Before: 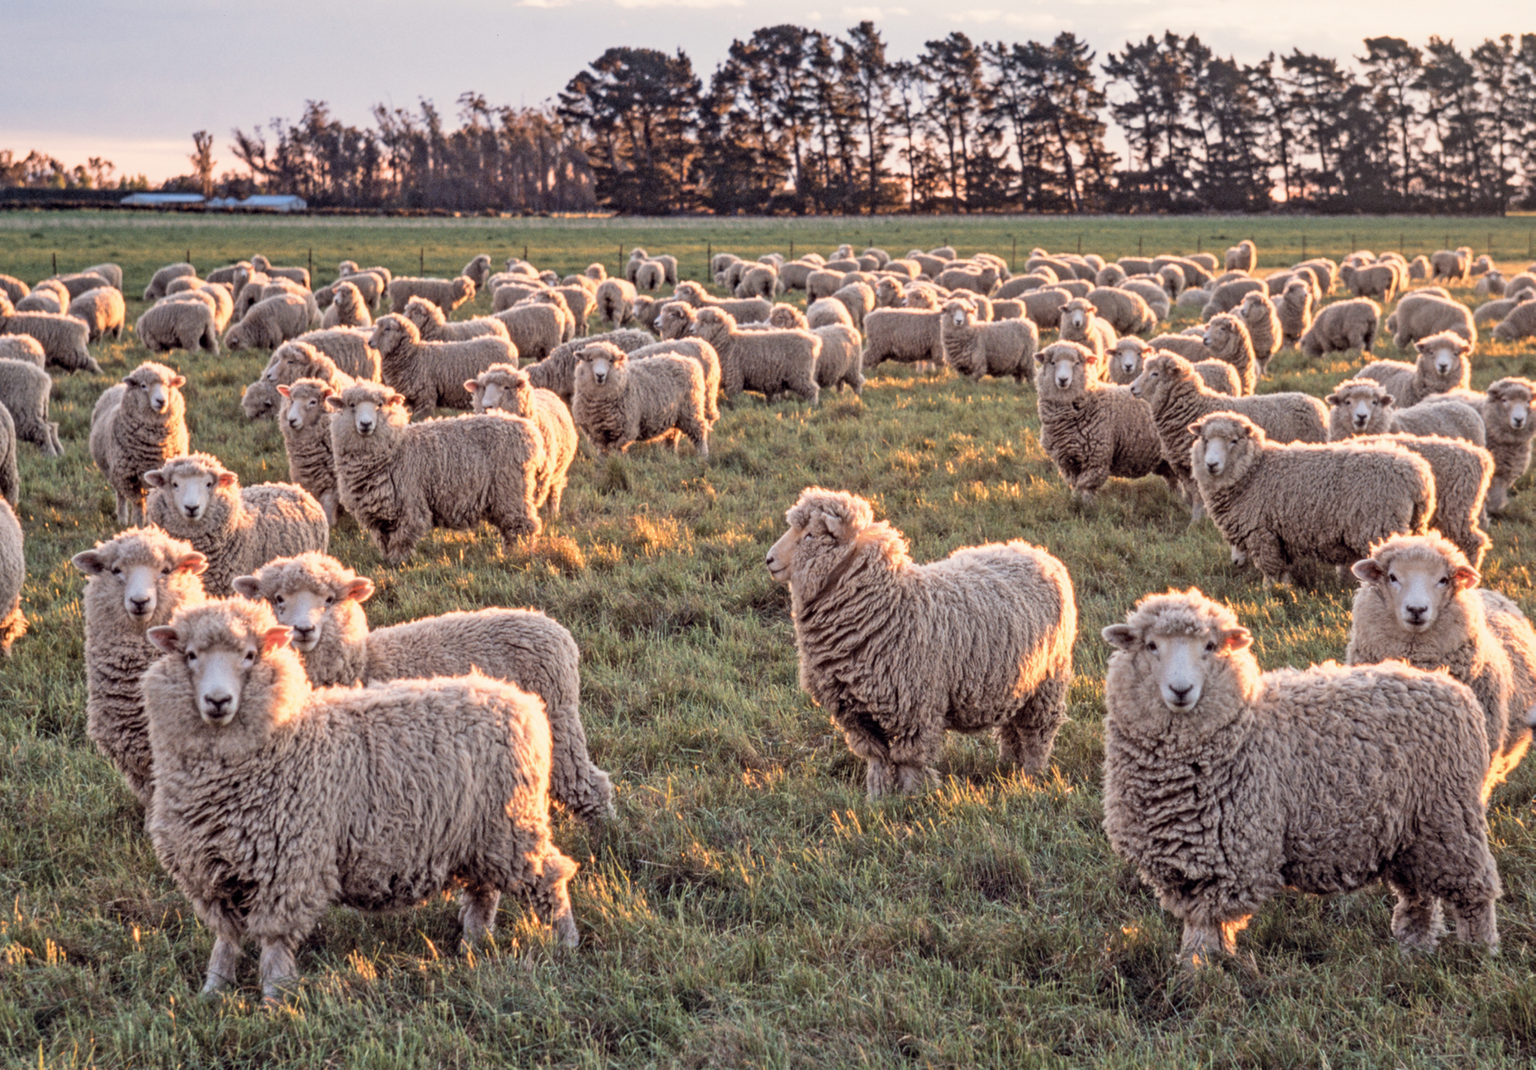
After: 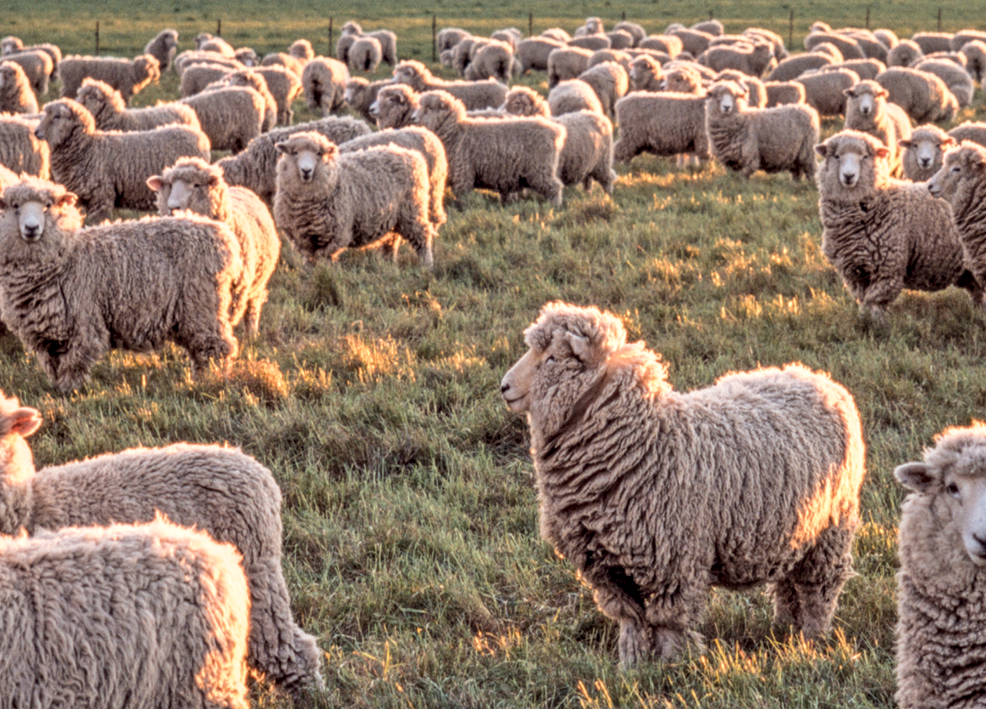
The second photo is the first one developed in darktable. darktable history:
local contrast: on, module defaults
crop and rotate: left 22.11%, top 21.494%, right 23.085%, bottom 21.915%
